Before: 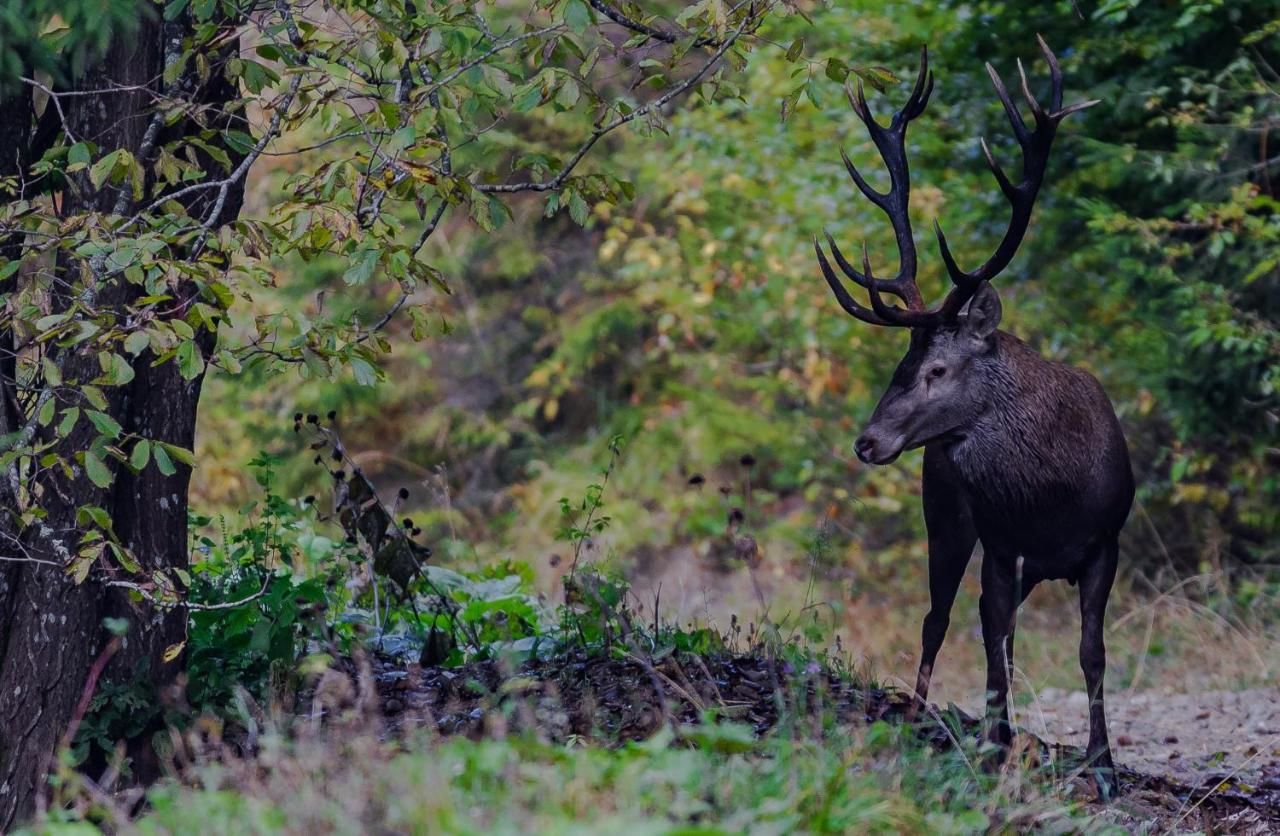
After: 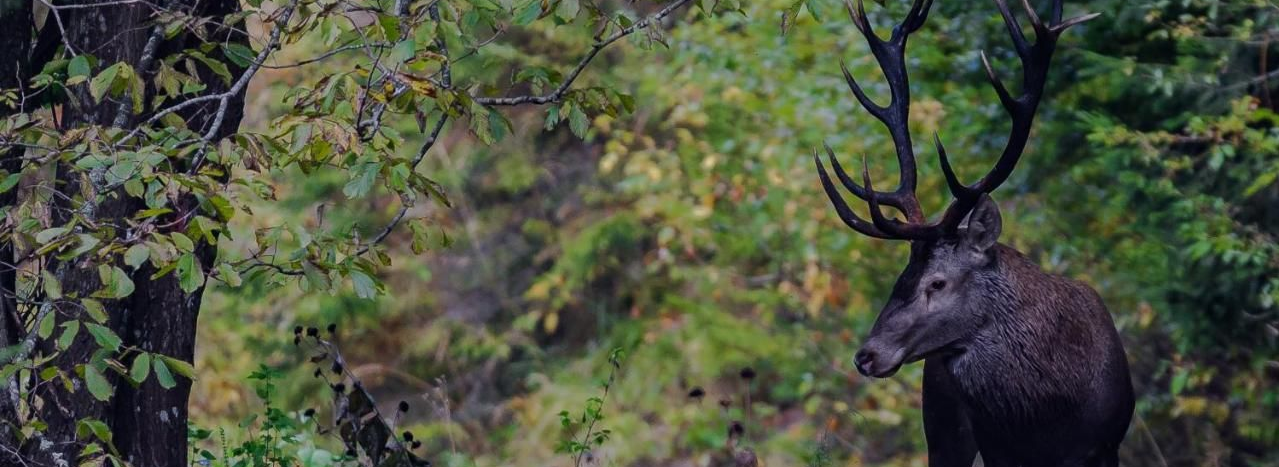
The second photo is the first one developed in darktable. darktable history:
crop and rotate: top 10.432%, bottom 33.626%
